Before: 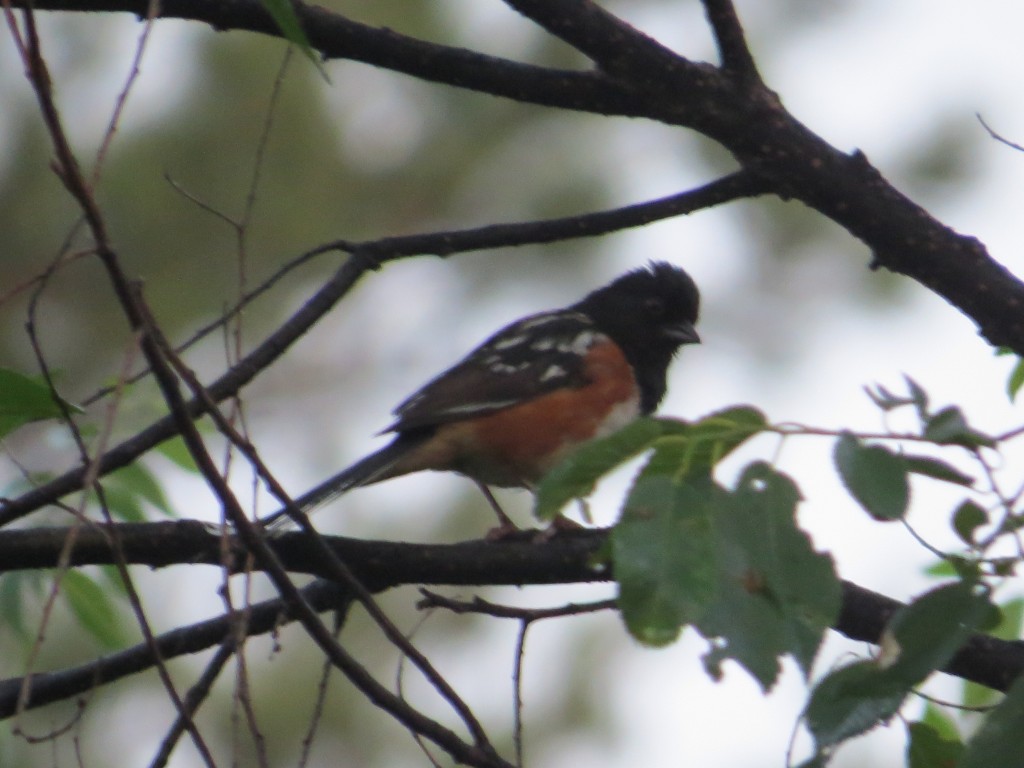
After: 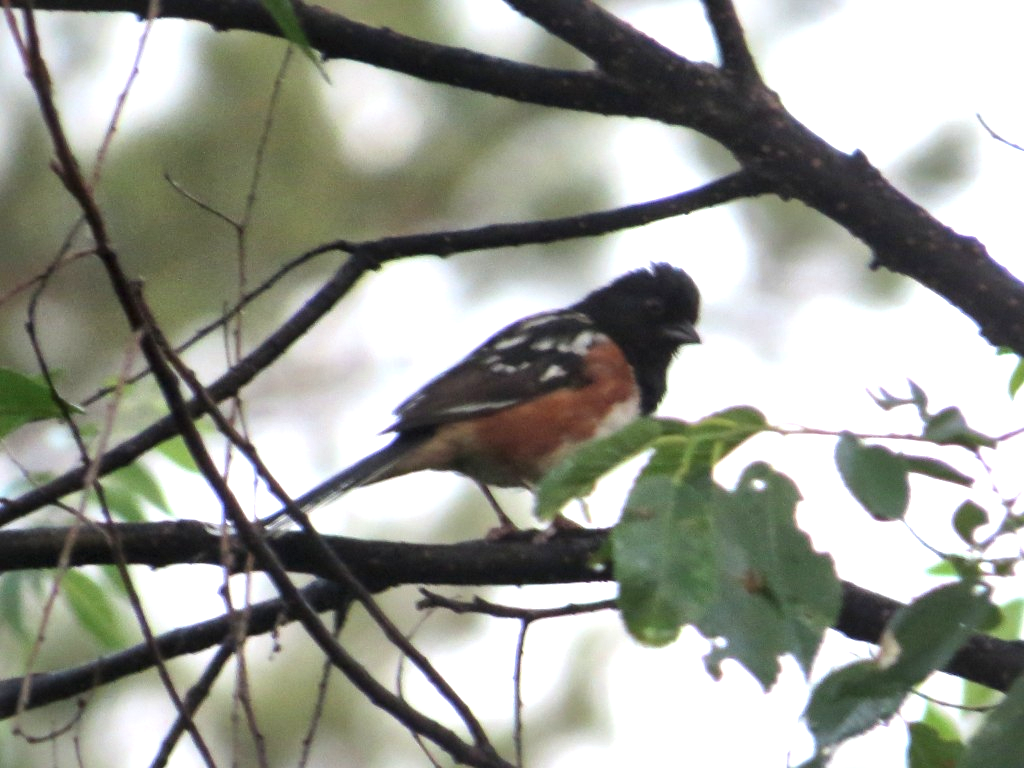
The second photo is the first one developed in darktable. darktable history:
exposure: black level correction 0, exposure 1 EV, compensate exposure bias true, compensate highlight preservation false
local contrast: mode bilateral grid, contrast 70, coarseness 75, detail 180%, midtone range 0.2
color zones: curves: ch0 [(0.068, 0.464) (0.25, 0.5) (0.48, 0.508) (0.75, 0.536) (0.886, 0.476) (0.967, 0.456)]; ch1 [(0.066, 0.456) (0.25, 0.5) (0.616, 0.508) (0.746, 0.56) (0.934, 0.444)]
